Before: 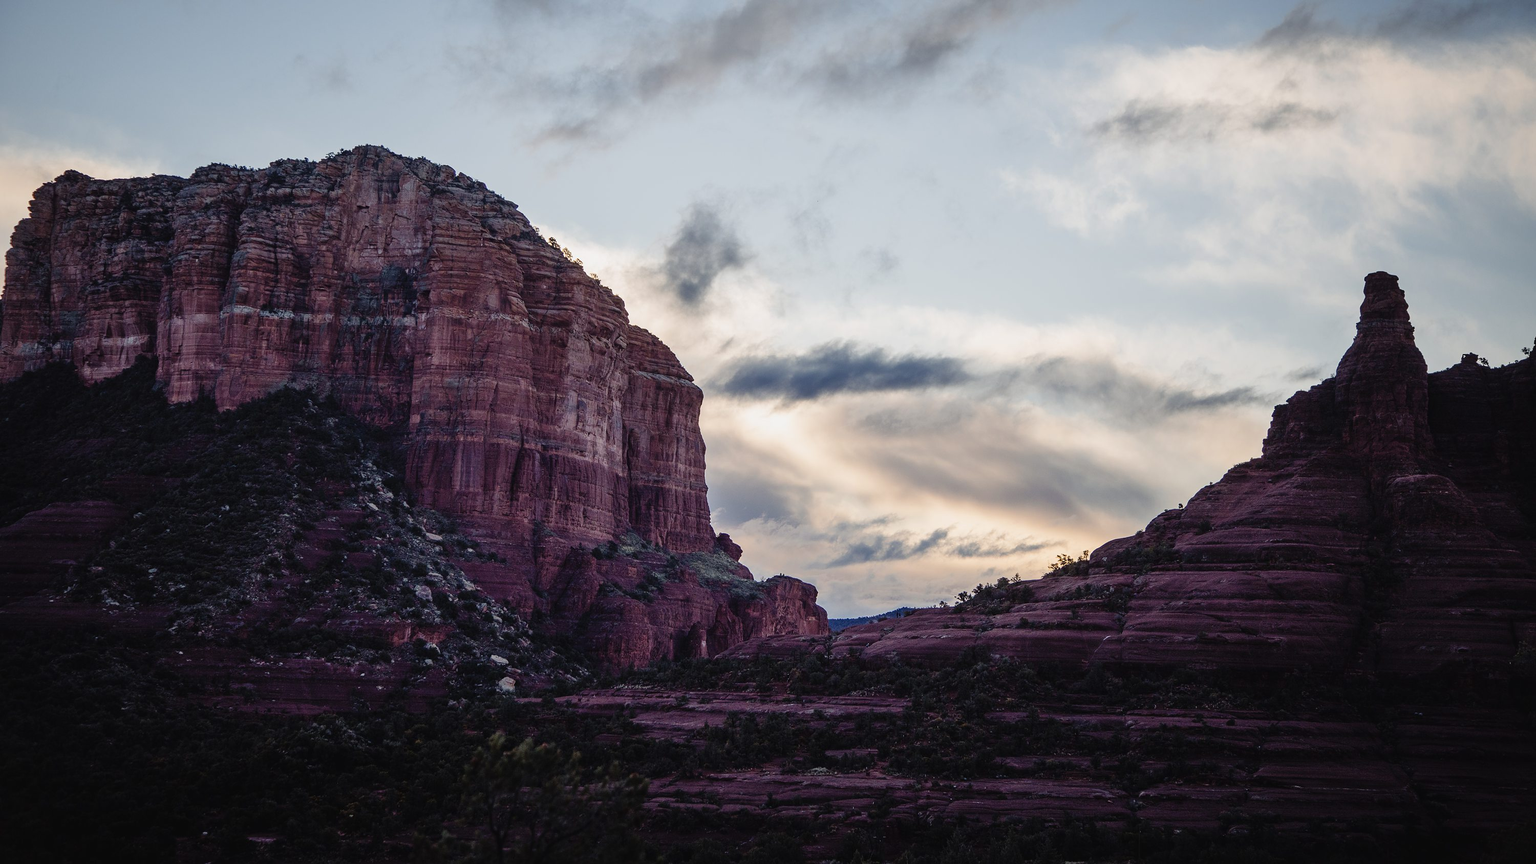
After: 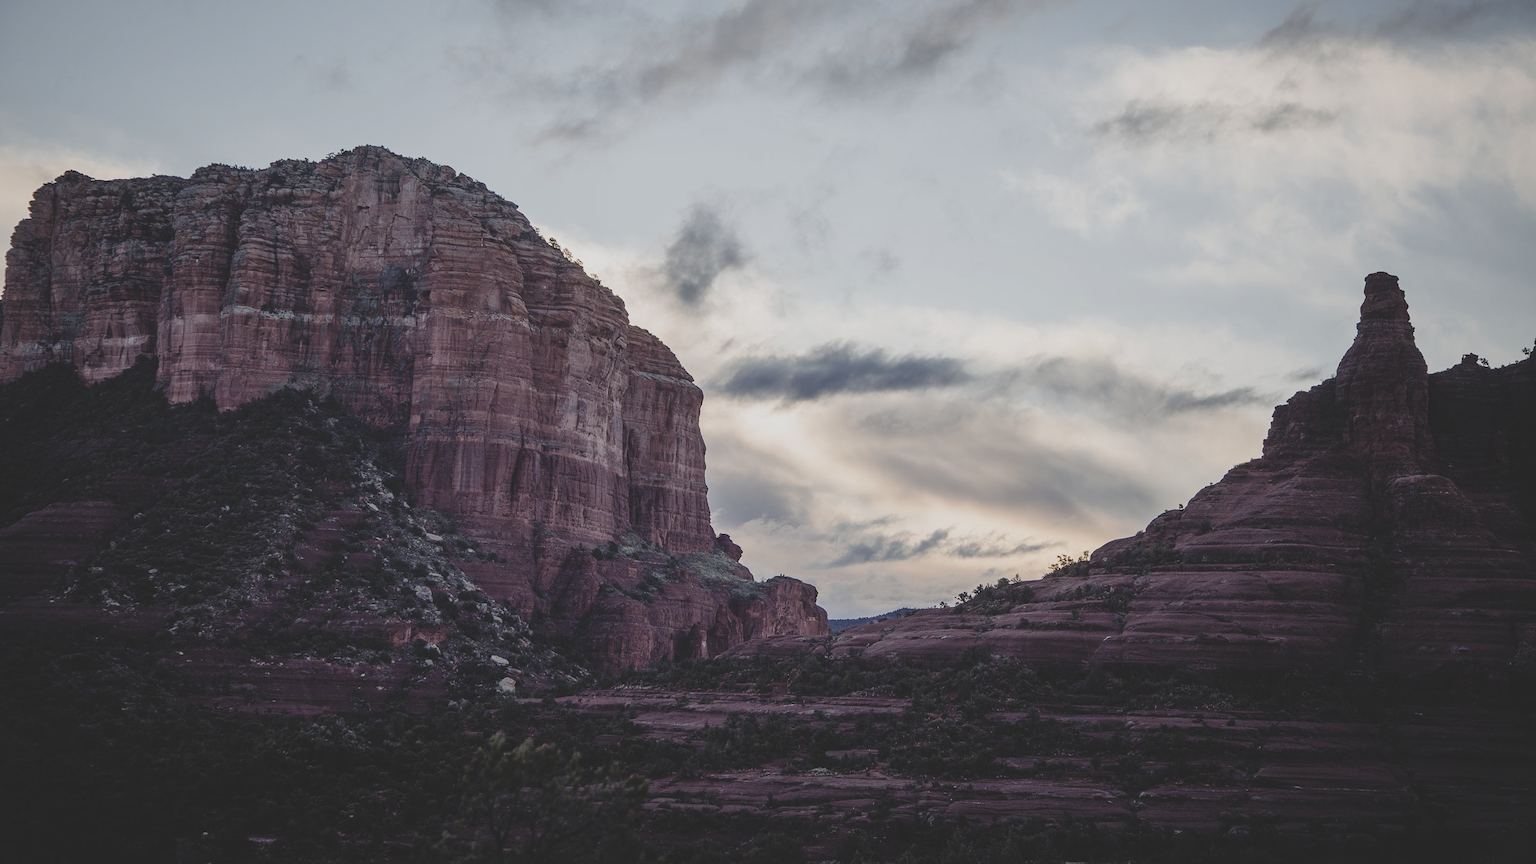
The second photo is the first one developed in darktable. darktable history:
exposure: exposure 0.207 EV, compensate highlight preservation false
contrast brightness saturation: contrast -0.26, saturation -0.43
